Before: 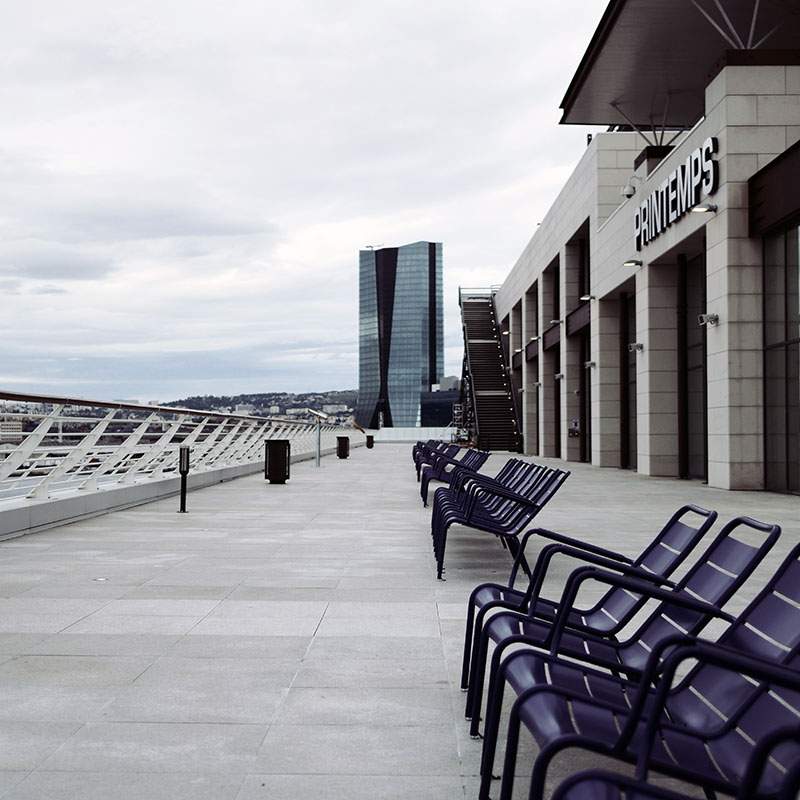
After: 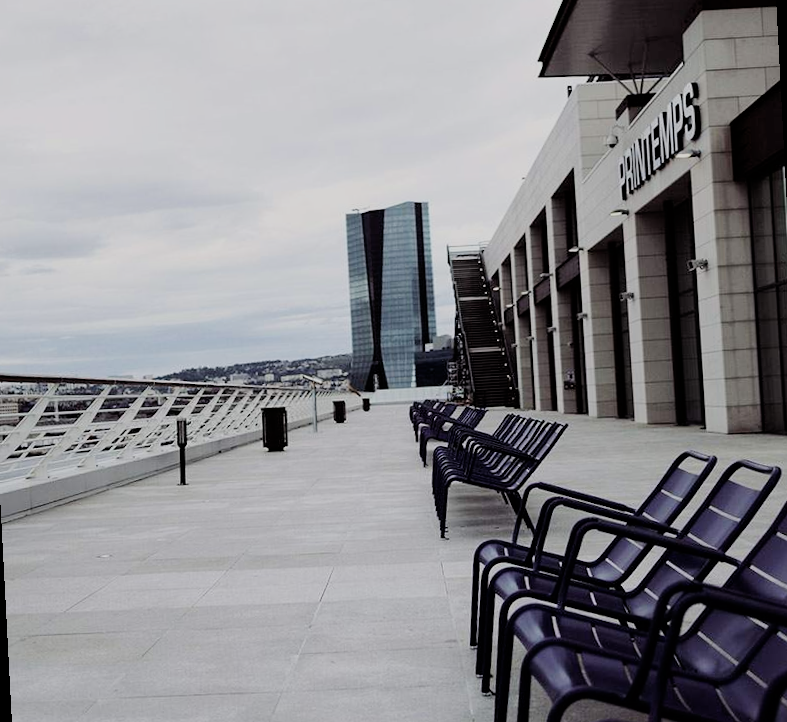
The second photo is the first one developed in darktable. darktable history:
rotate and perspective: rotation -3°, crop left 0.031, crop right 0.968, crop top 0.07, crop bottom 0.93
filmic rgb: black relative exposure -7.65 EV, white relative exposure 4.56 EV, hardness 3.61
